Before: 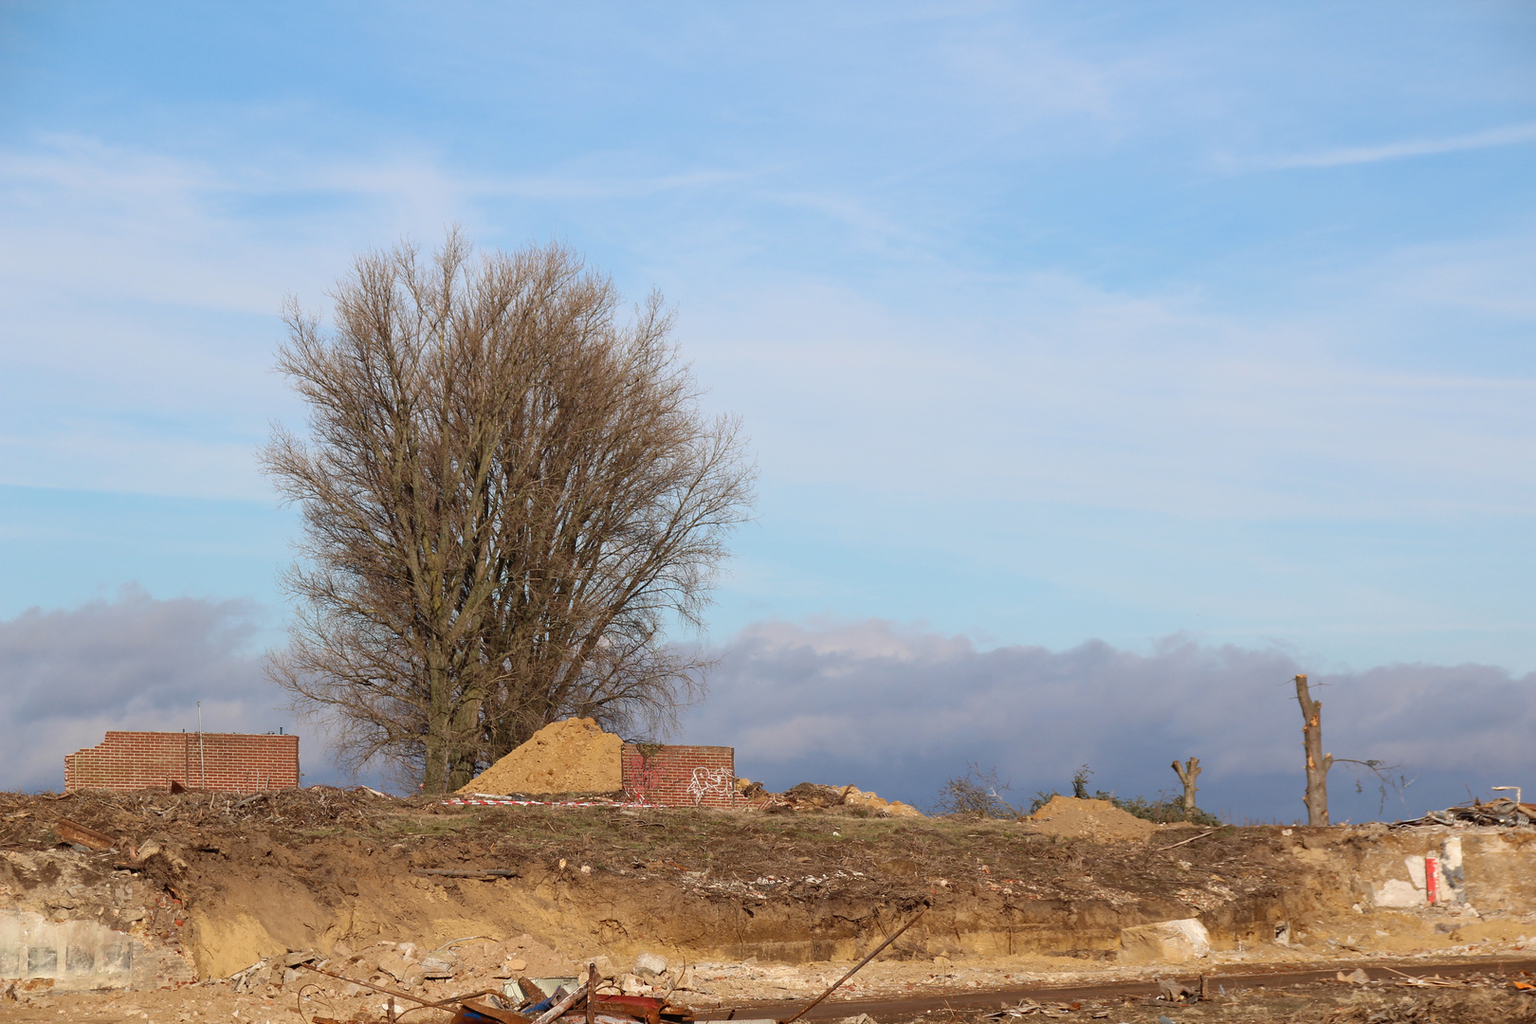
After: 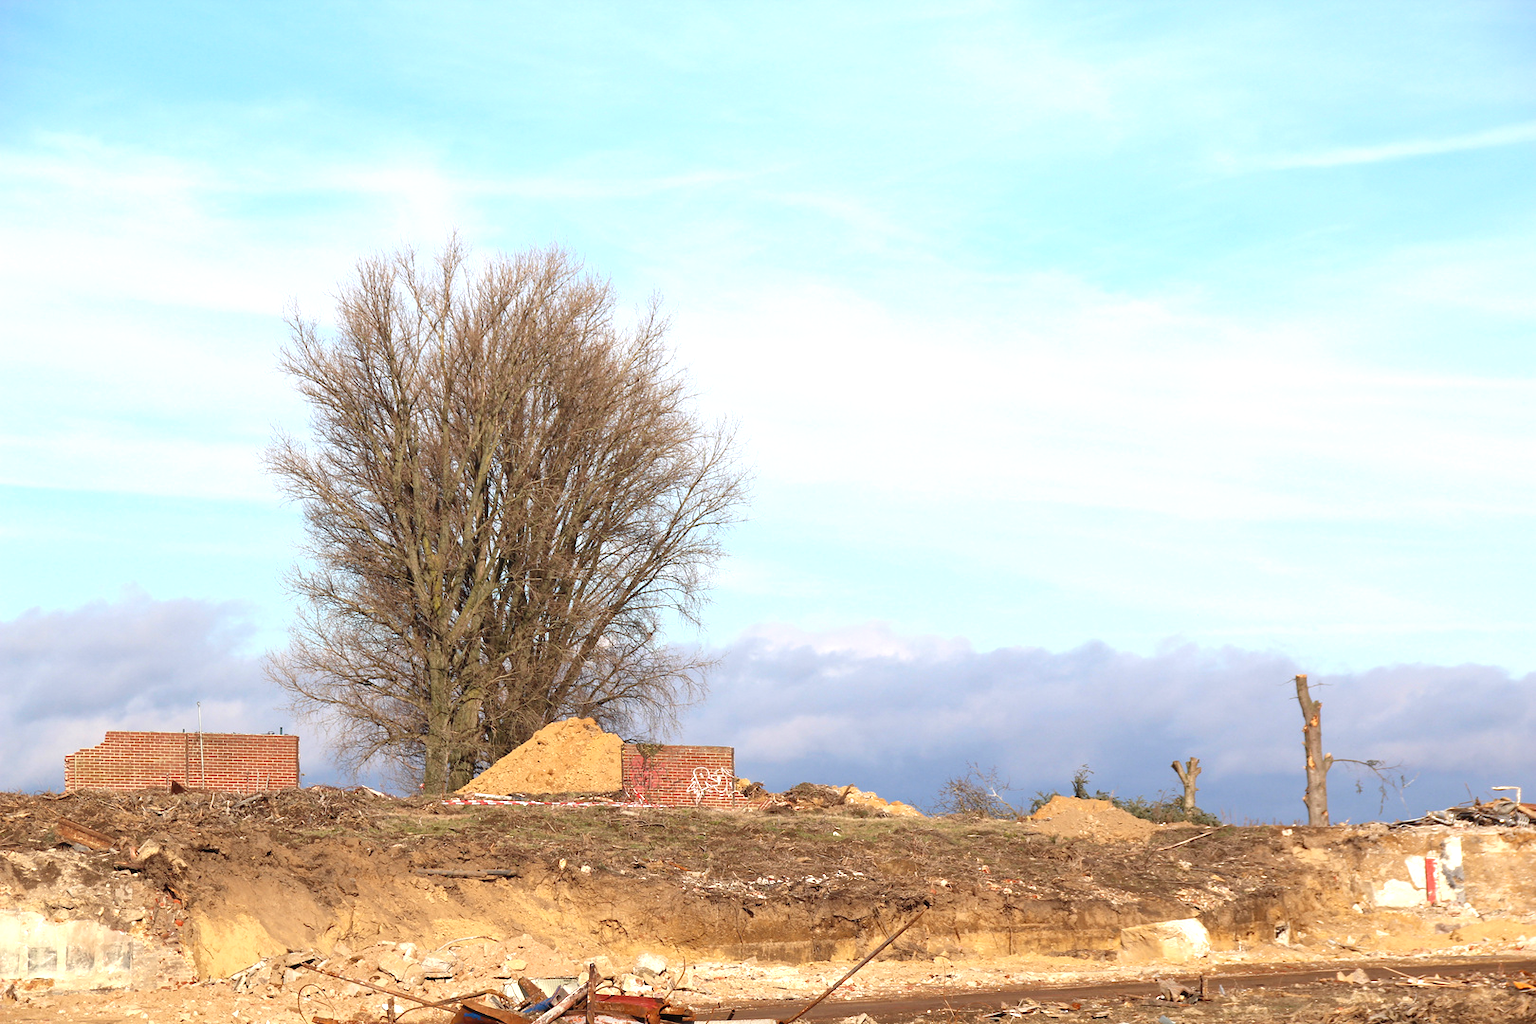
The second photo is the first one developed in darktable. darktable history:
exposure: black level correction 0, exposure 0.896 EV, compensate highlight preservation false
